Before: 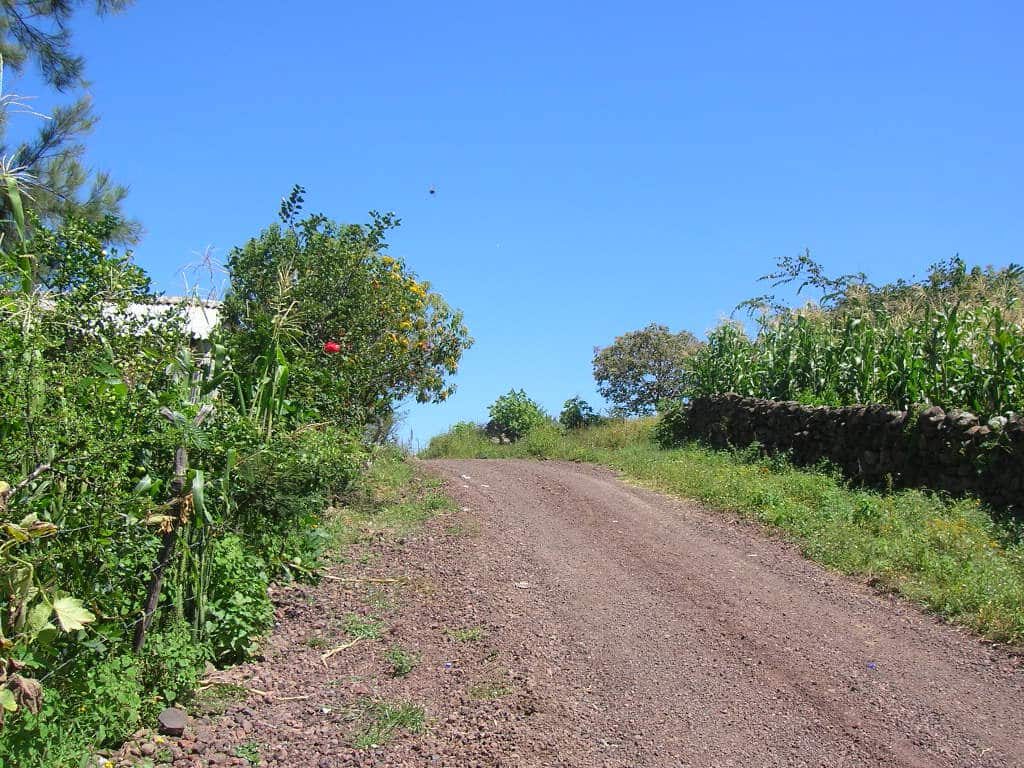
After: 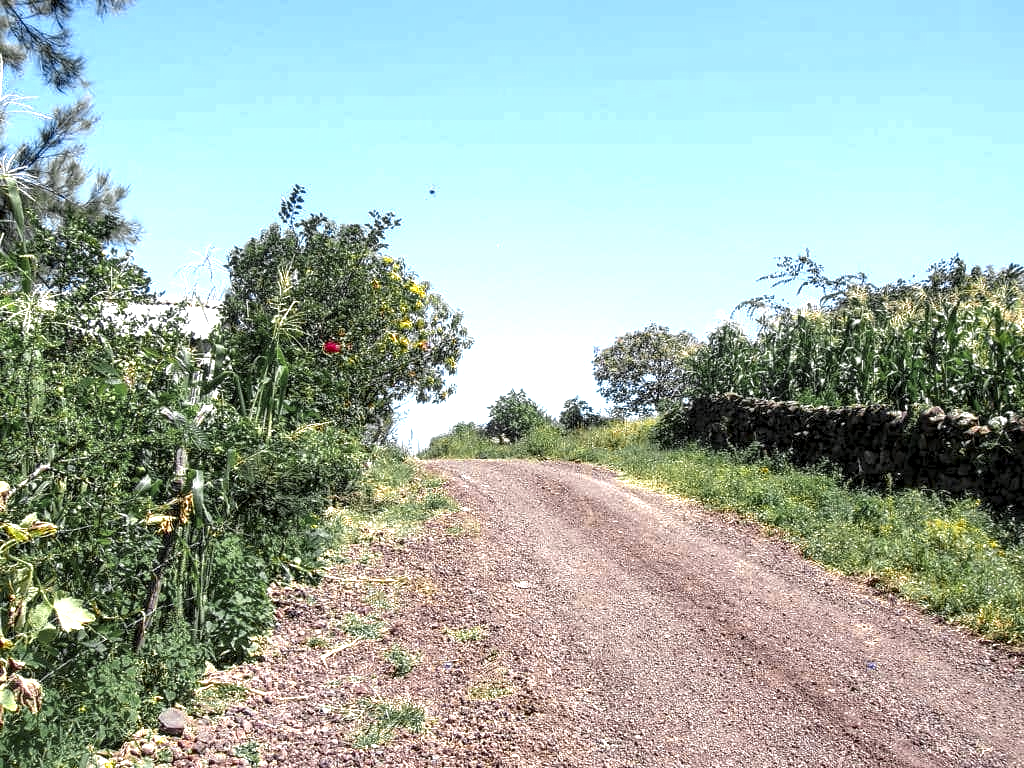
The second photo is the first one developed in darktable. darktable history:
exposure: black level correction 0, exposure 1.2 EV, compensate exposure bias true, compensate highlight preservation false
local contrast: highlights 20%, shadows 70%, detail 170%
color zones: curves: ch0 [(0.035, 0.242) (0.25, 0.5) (0.384, 0.214) (0.488, 0.255) (0.75, 0.5)]; ch1 [(0.063, 0.379) (0.25, 0.5) (0.354, 0.201) (0.489, 0.085) (0.729, 0.271)]; ch2 [(0.25, 0.5) (0.38, 0.517) (0.442, 0.51) (0.735, 0.456)]
